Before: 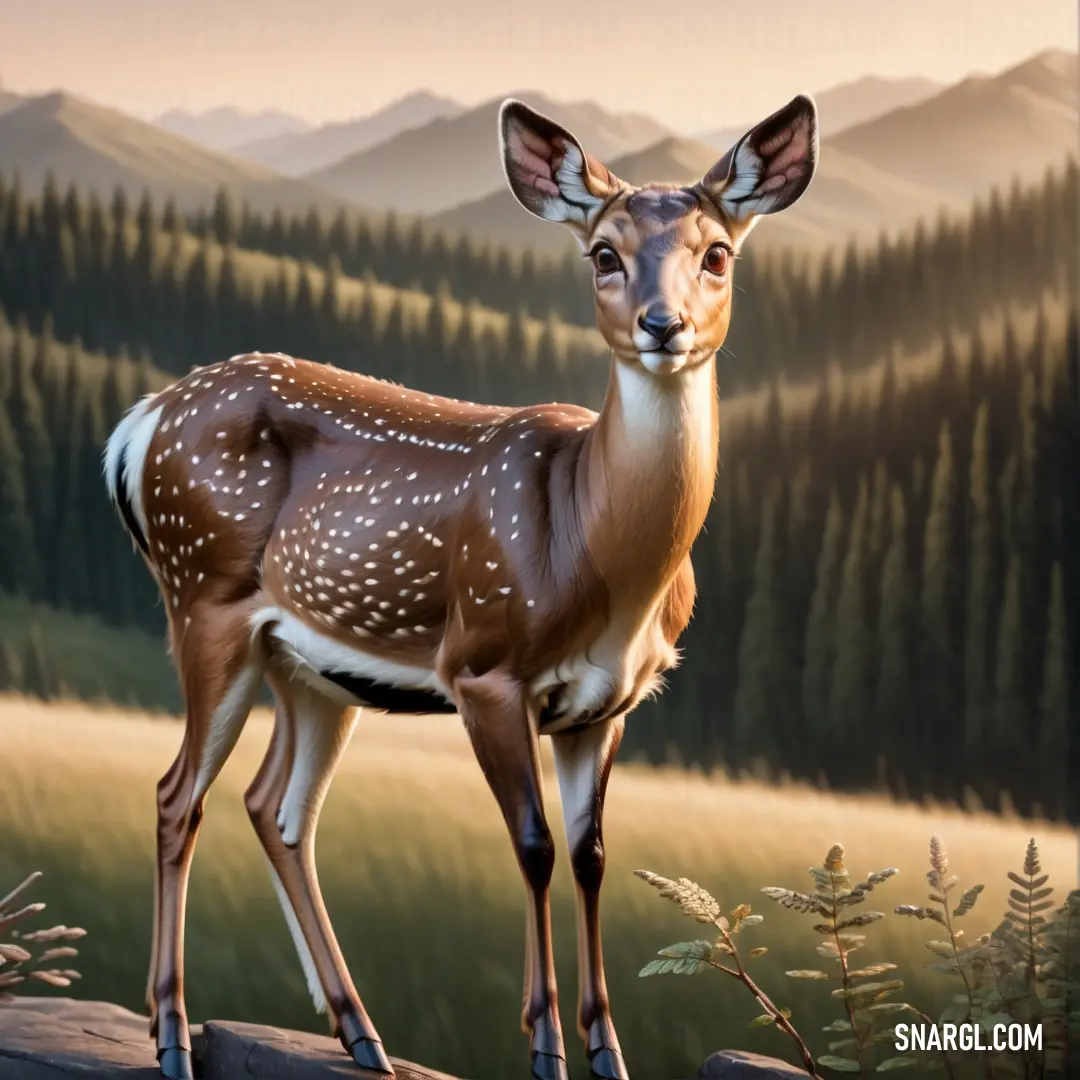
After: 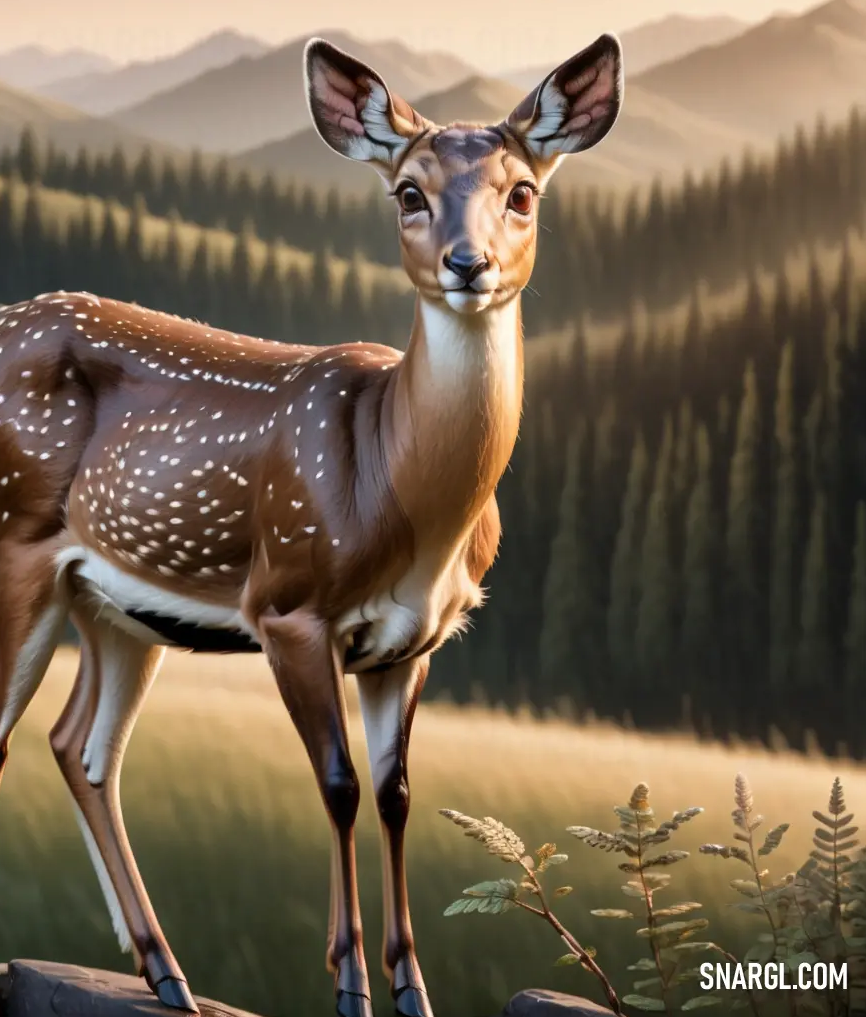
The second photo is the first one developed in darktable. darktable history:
crop and rotate: left 18.097%, top 5.753%, right 1.701%
